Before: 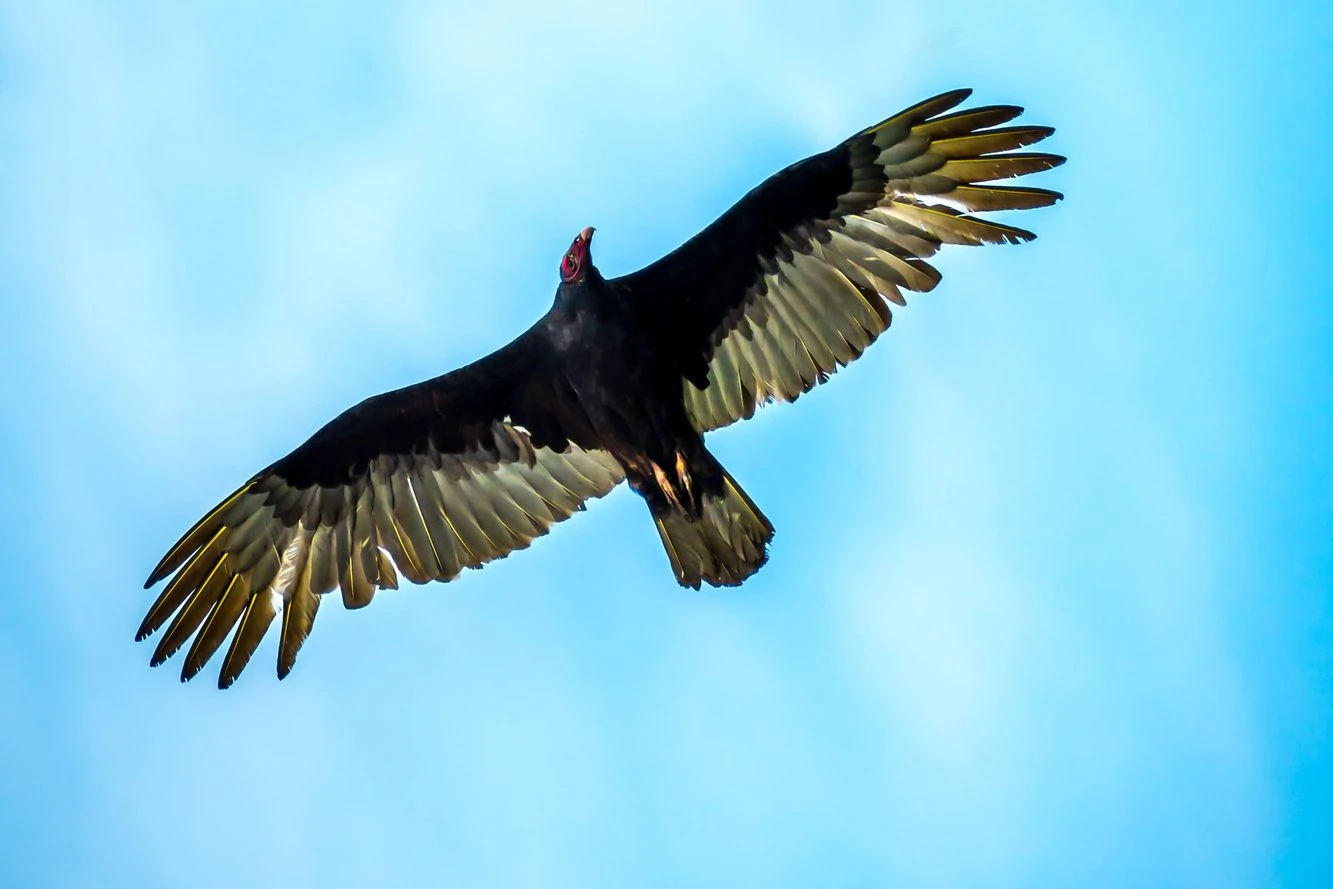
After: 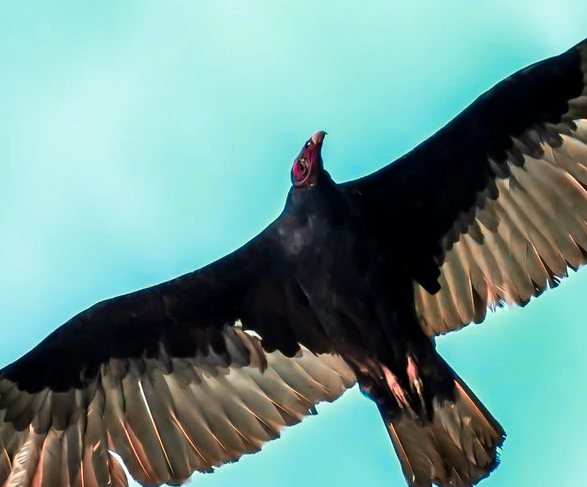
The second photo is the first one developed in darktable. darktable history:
color zones: curves: ch2 [(0, 0.488) (0.143, 0.417) (0.286, 0.212) (0.429, 0.179) (0.571, 0.154) (0.714, 0.415) (0.857, 0.495) (1, 0.488)]
crop: left 20.248%, top 10.86%, right 35.675%, bottom 34.321%
